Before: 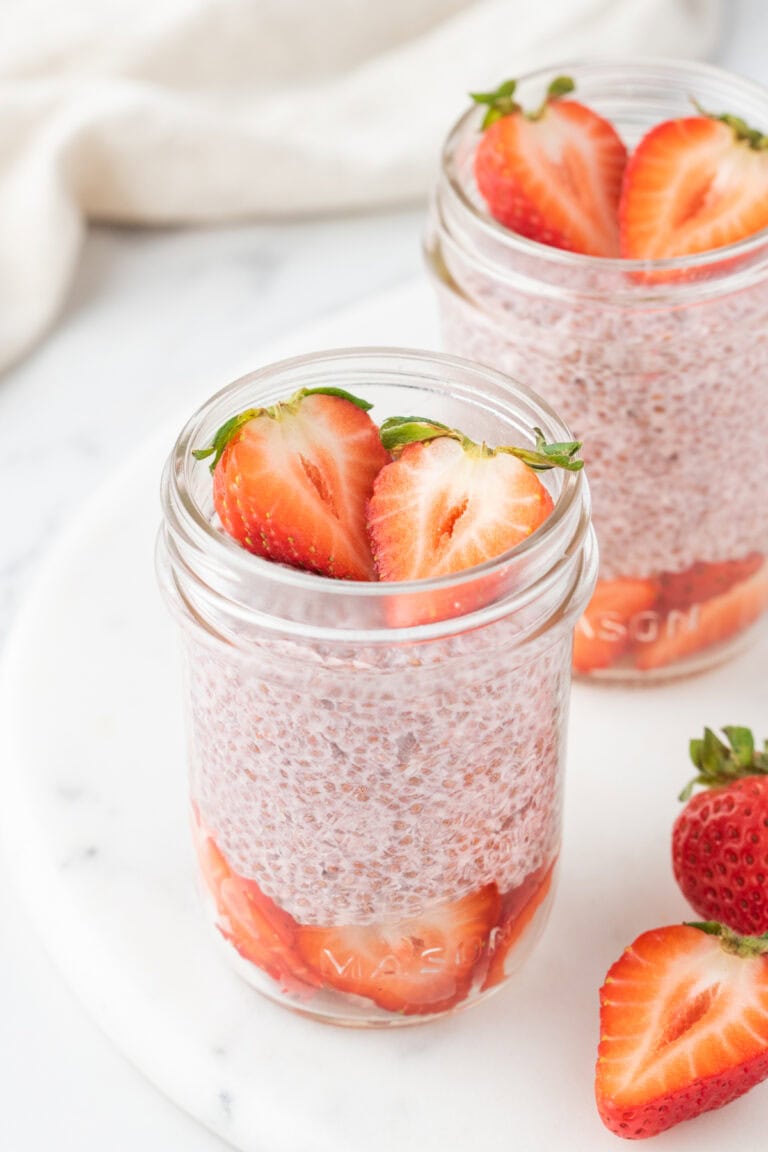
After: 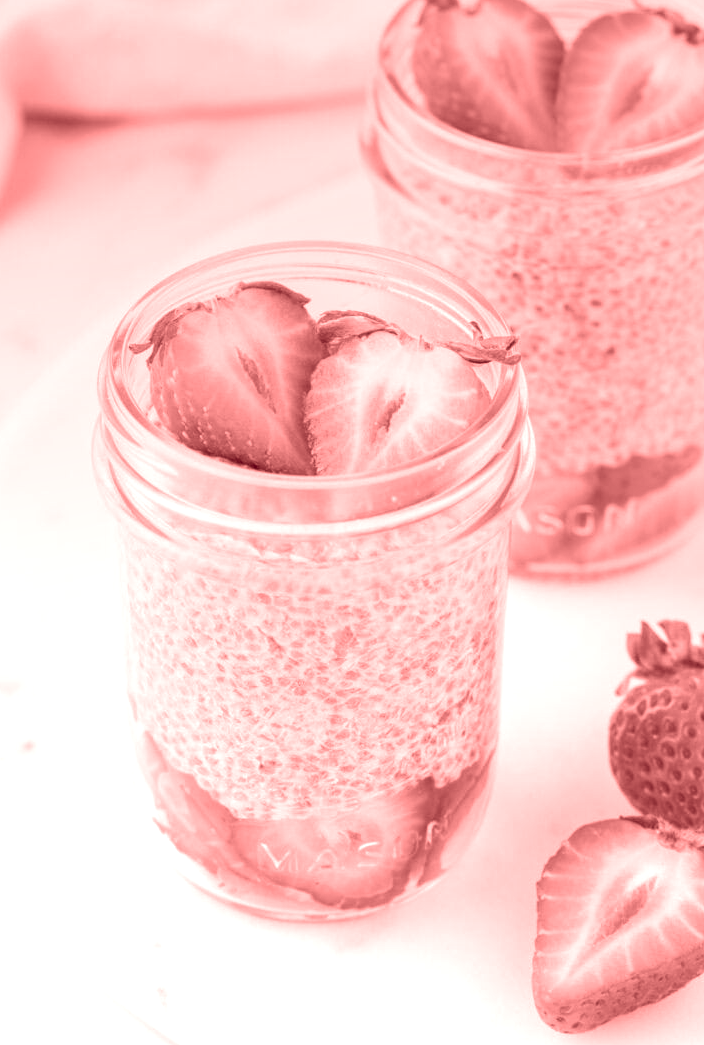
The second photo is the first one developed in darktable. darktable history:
crop and rotate: left 8.262%, top 9.226%
local contrast: detail 130%
graduated density: on, module defaults
exposure: exposure 0.236 EV, compensate highlight preservation false
white balance: red 0.967, blue 1.049
colorize: saturation 60%, source mix 100%
vibrance: vibrance 15%
